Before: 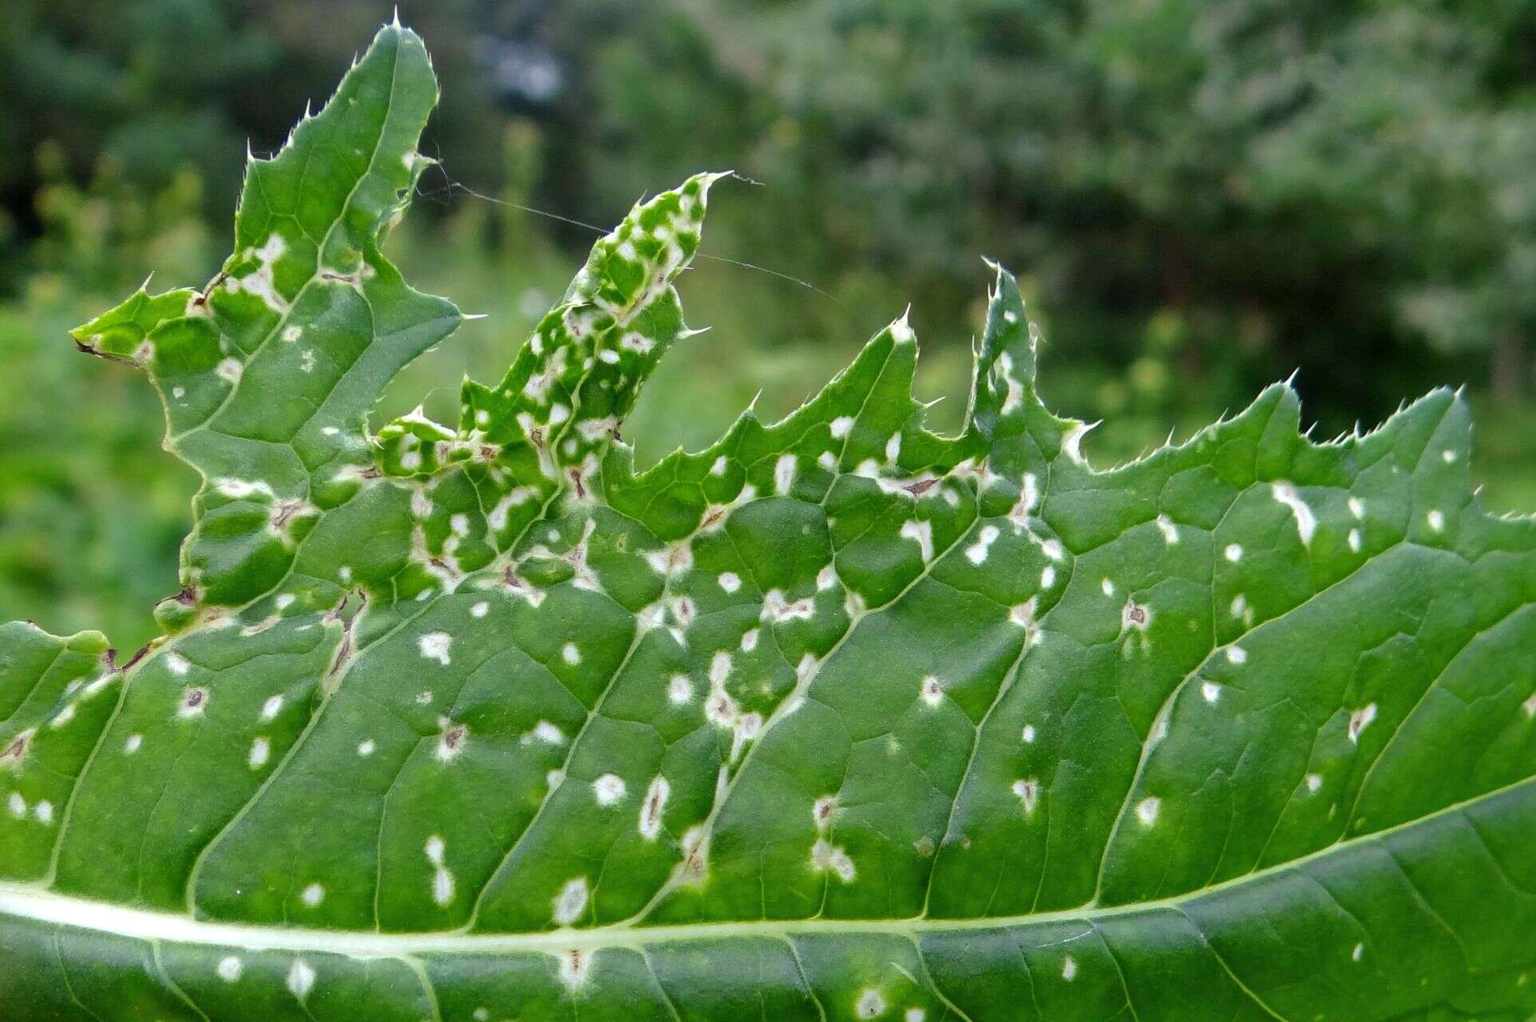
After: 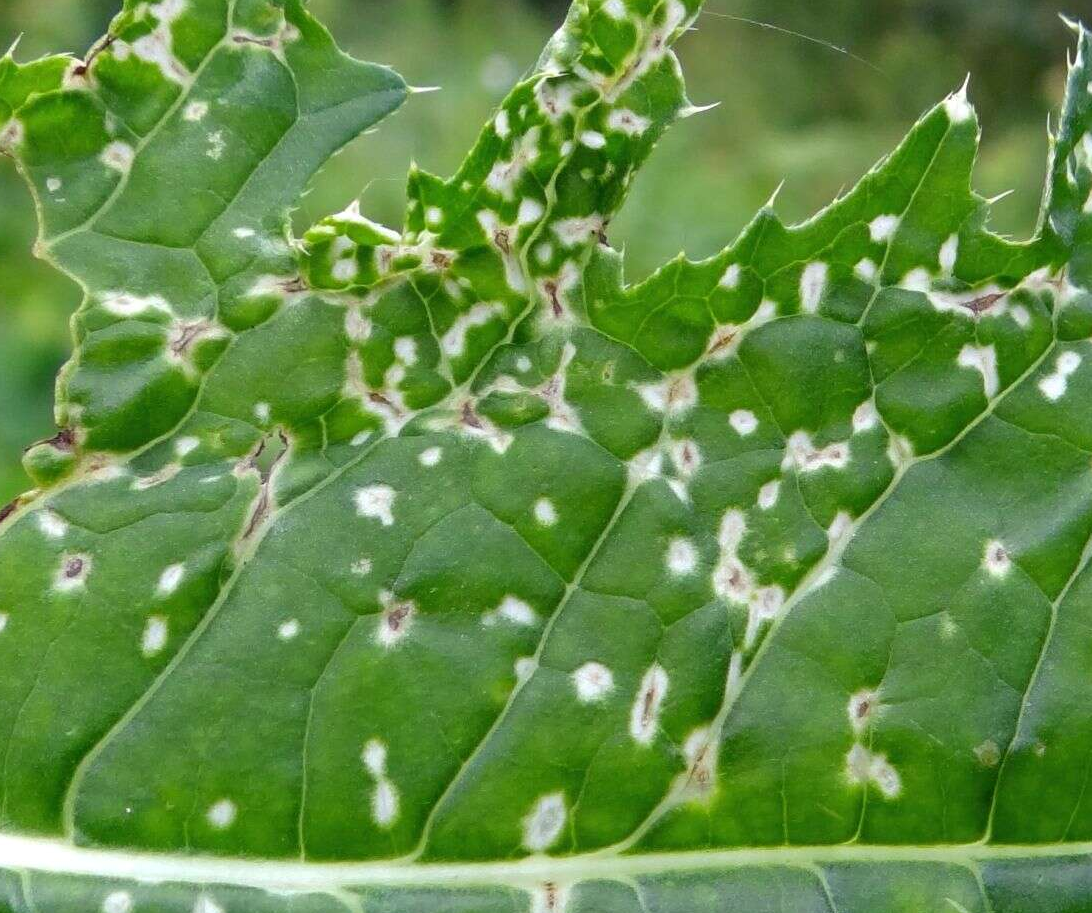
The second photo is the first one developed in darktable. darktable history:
tone equalizer: edges refinement/feathering 500, mask exposure compensation -1.57 EV, preserve details no
crop: left 8.89%, top 24.02%, right 34.283%, bottom 4.577%
